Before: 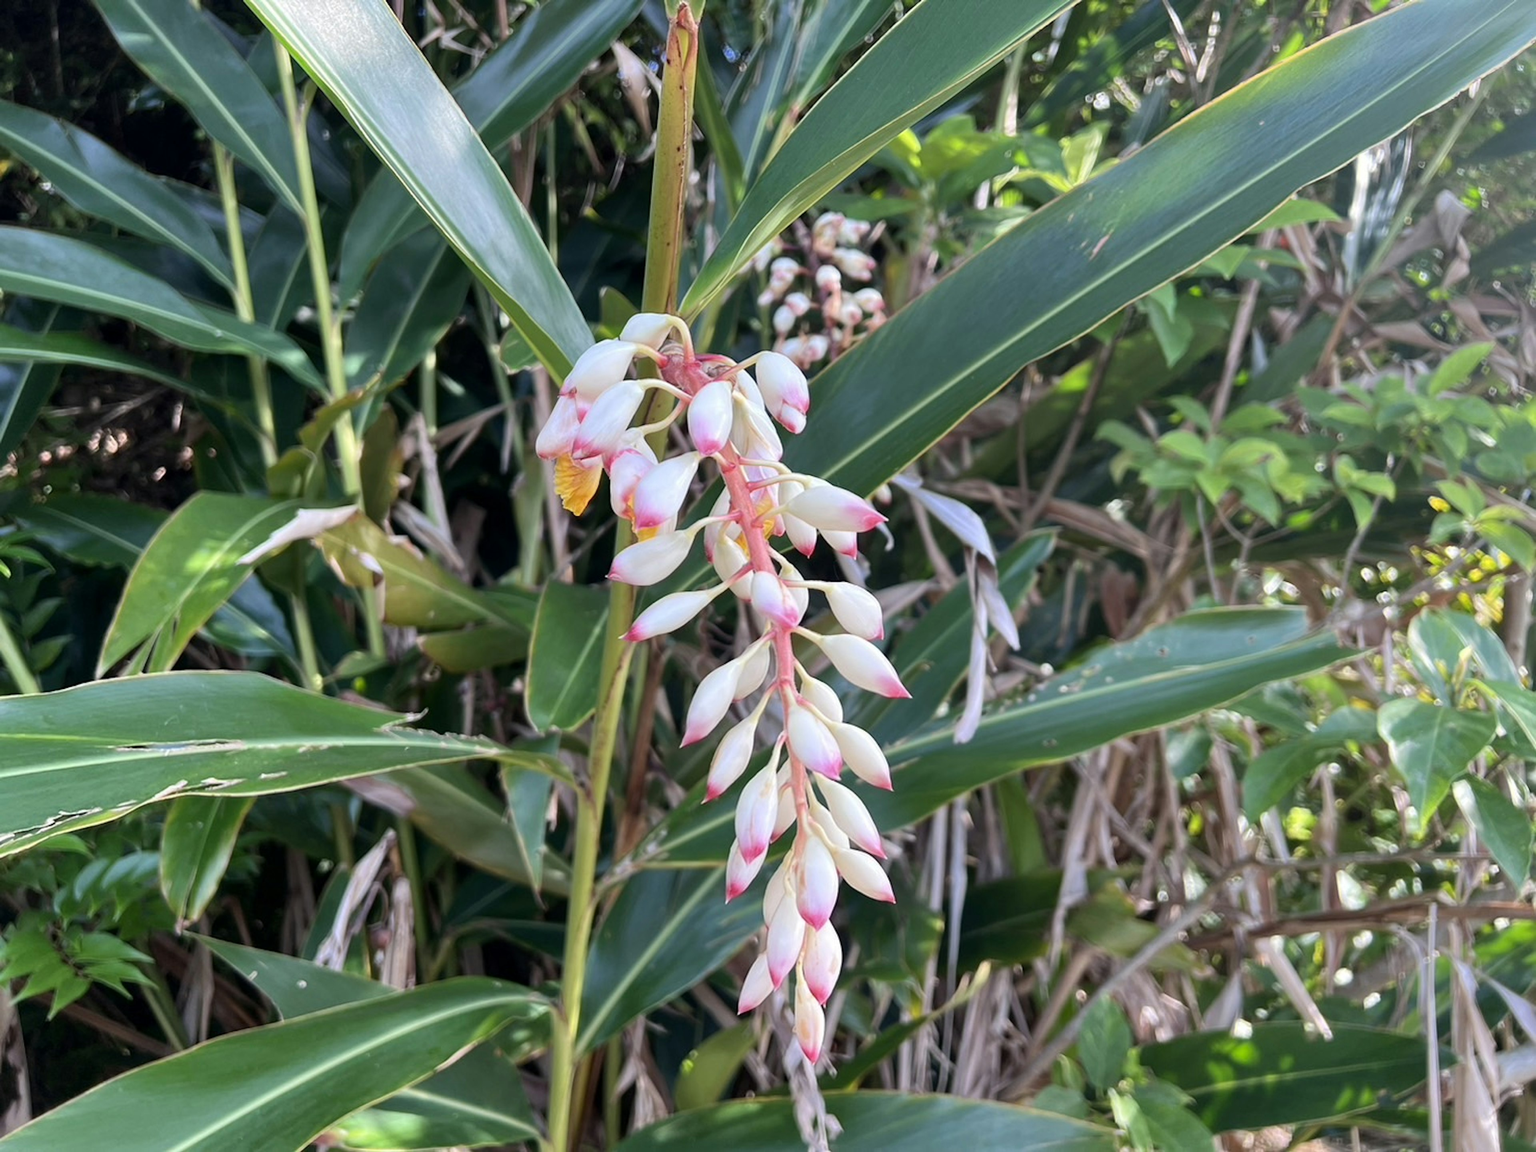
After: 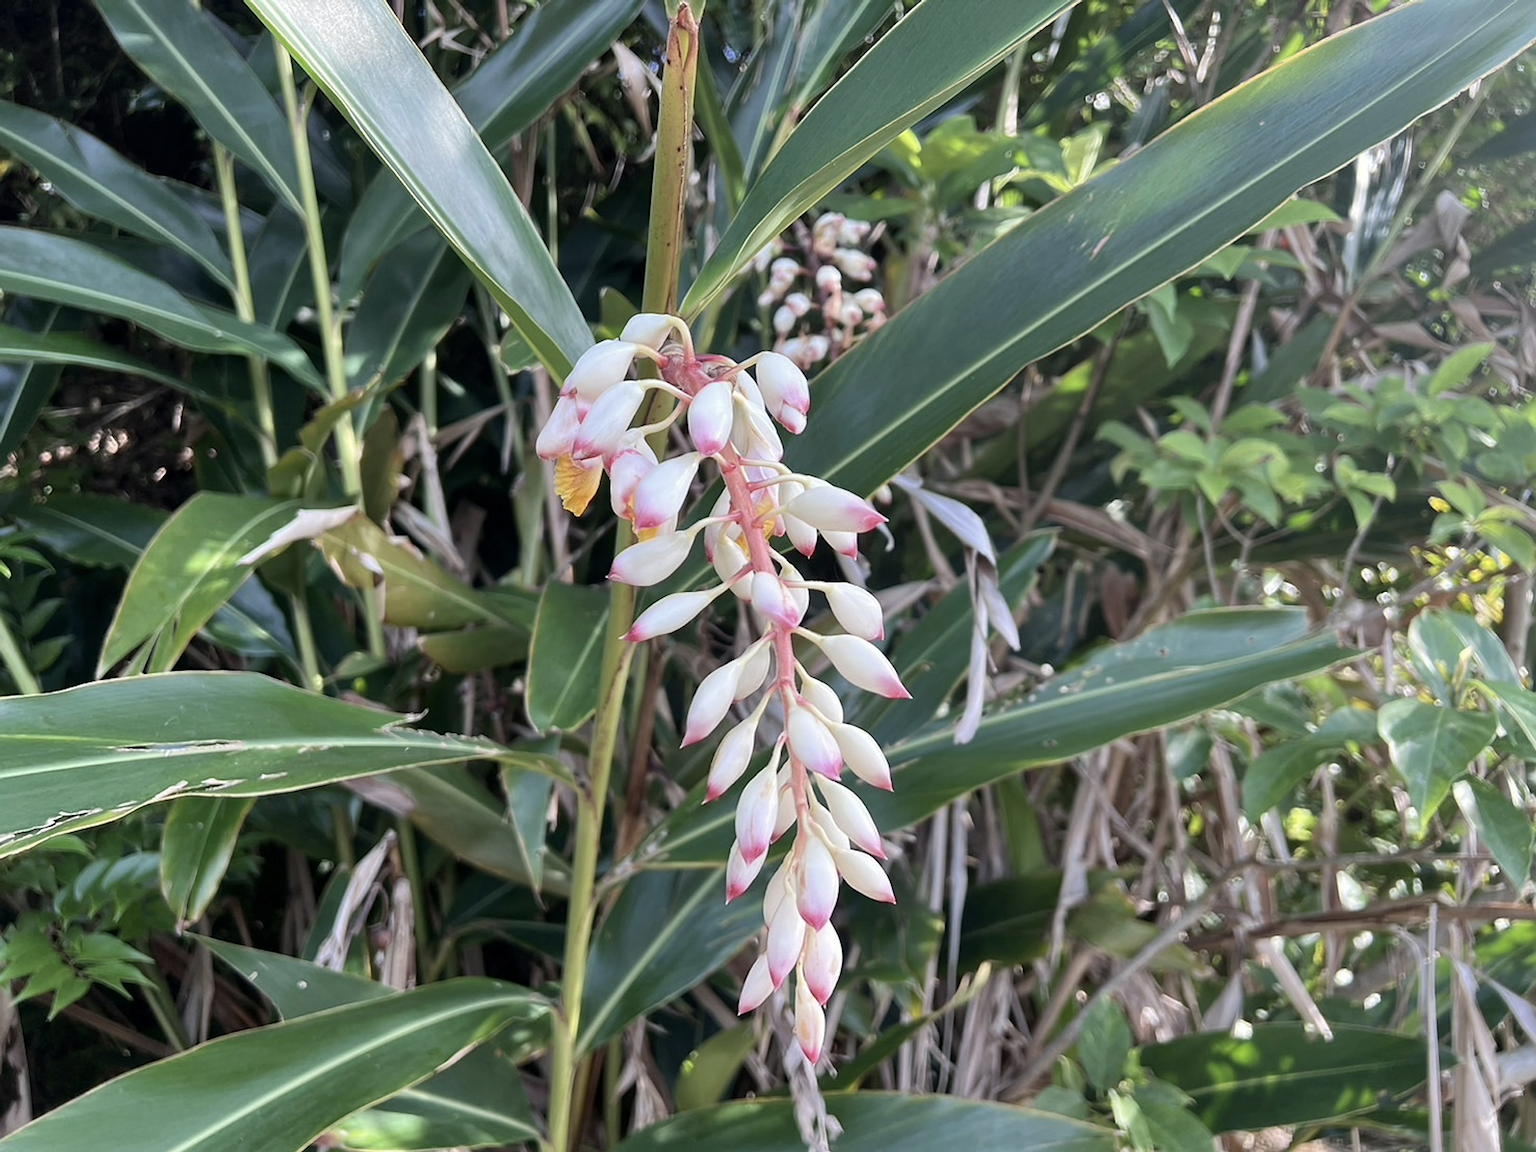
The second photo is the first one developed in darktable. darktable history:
color correction: saturation 0.8
sharpen: on, module defaults
